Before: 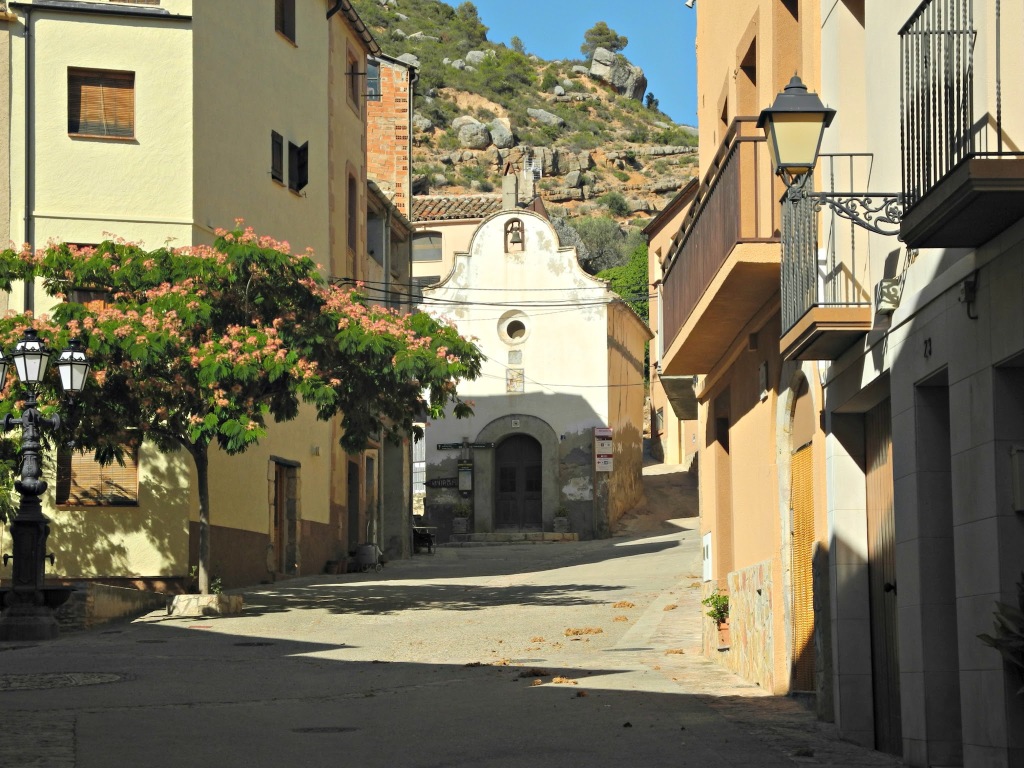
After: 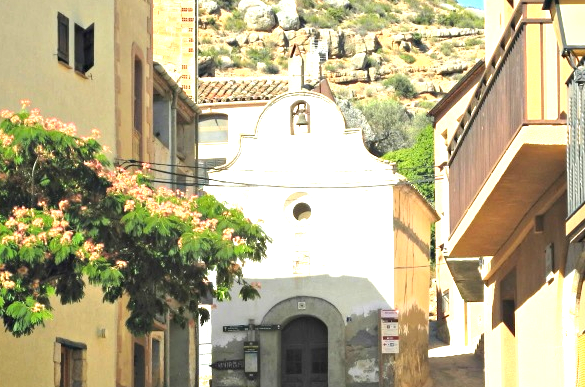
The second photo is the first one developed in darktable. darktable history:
exposure: black level correction 0, exposure 1.35 EV, compensate exposure bias true, compensate highlight preservation false
crop: left 20.932%, top 15.471%, right 21.848%, bottom 34.081%
